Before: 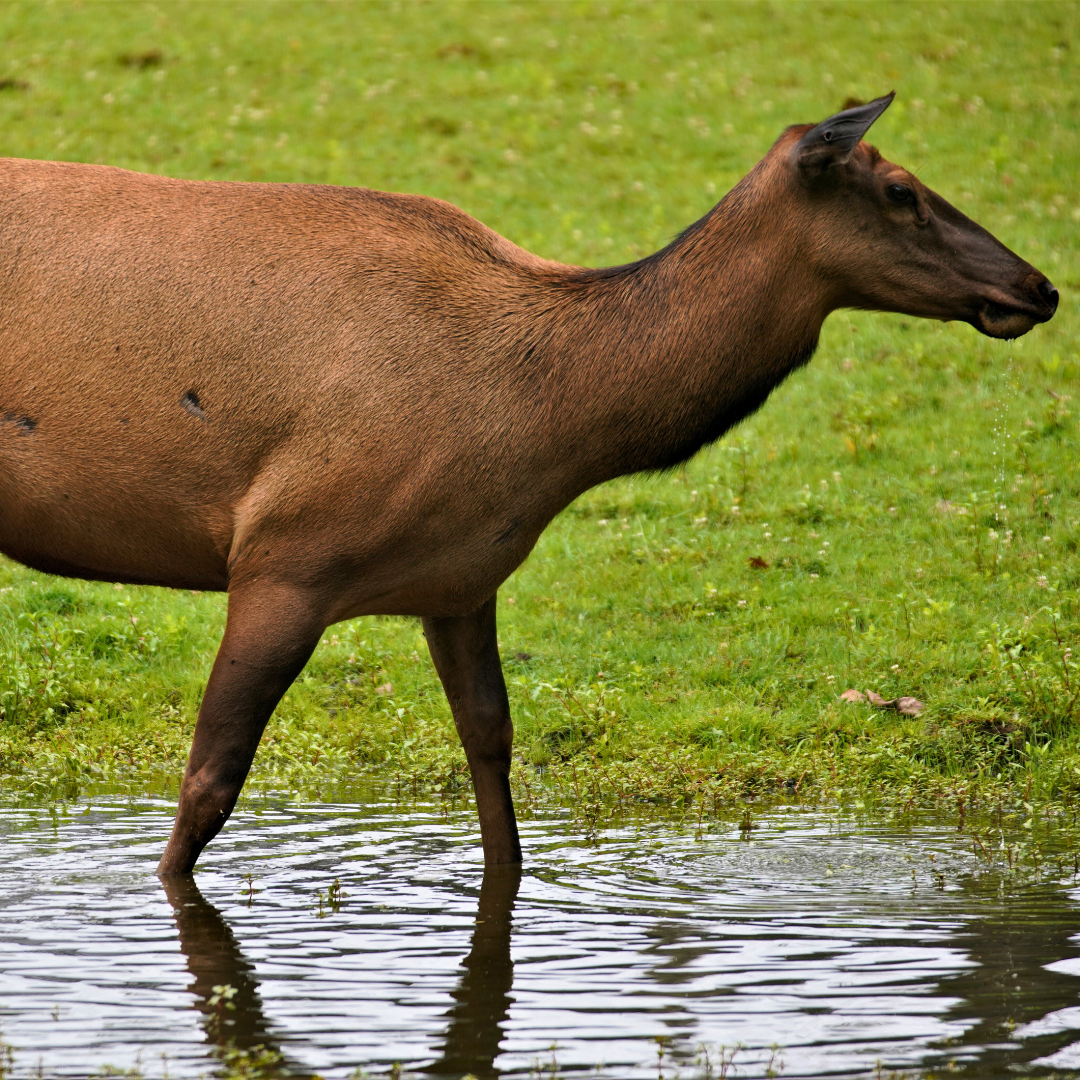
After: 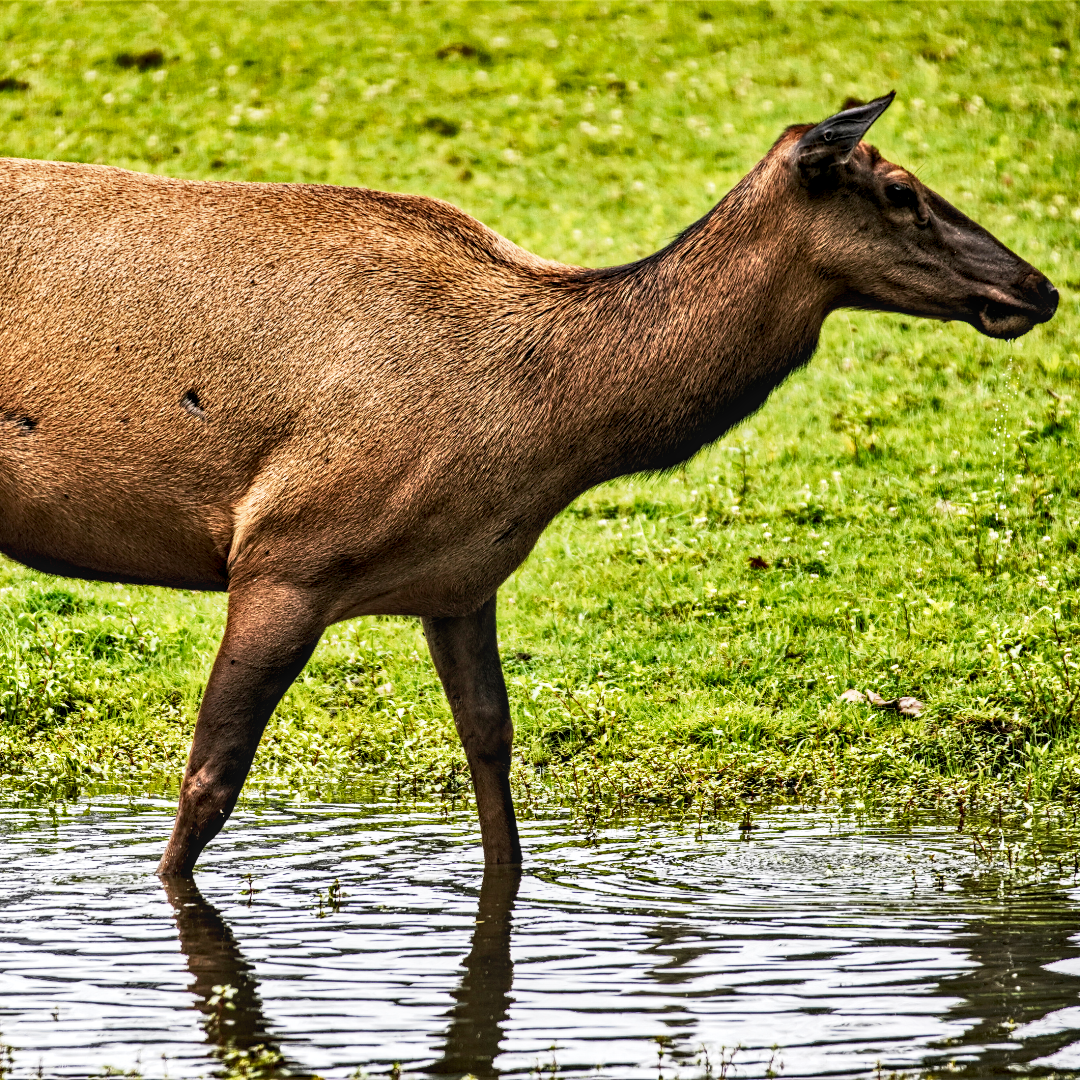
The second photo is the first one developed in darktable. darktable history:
base curve: curves: ch0 [(0, 0) (0.088, 0.125) (0.176, 0.251) (0.354, 0.501) (0.613, 0.749) (1, 0.877)], preserve colors none
local contrast: on, module defaults
tone equalizer: -8 EV -0.75 EV, -7 EV -0.7 EV, -6 EV -0.6 EV, -5 EV -0.4 EV, -3 EV 0.4 EV, -2 EV 0.6 EV, -1 EV 0.7 EV, +0 EV 0.75 EV, edges refinement/feathering 500, mask exposure compensation -1.57 EV, preserve details no
shadows and highlights: shadows 60, highlights -60.23, soften with gaussian
contrast equalizer: octaves 7, y [[0.506, 0.531, 0.562, 0.606, 0.638, 0.669], [0.5 ×6], [0.5 ×6], [0 ×6], [0 ×6]]
